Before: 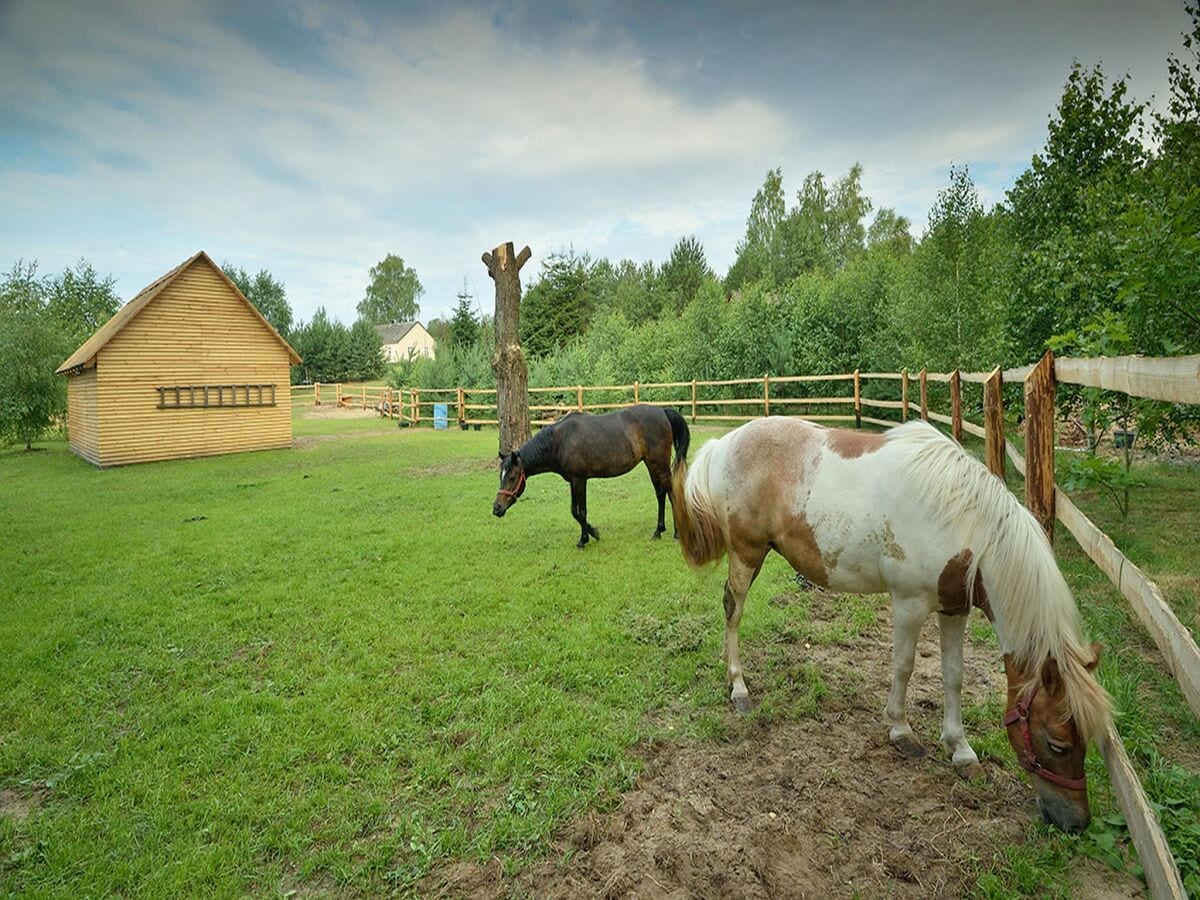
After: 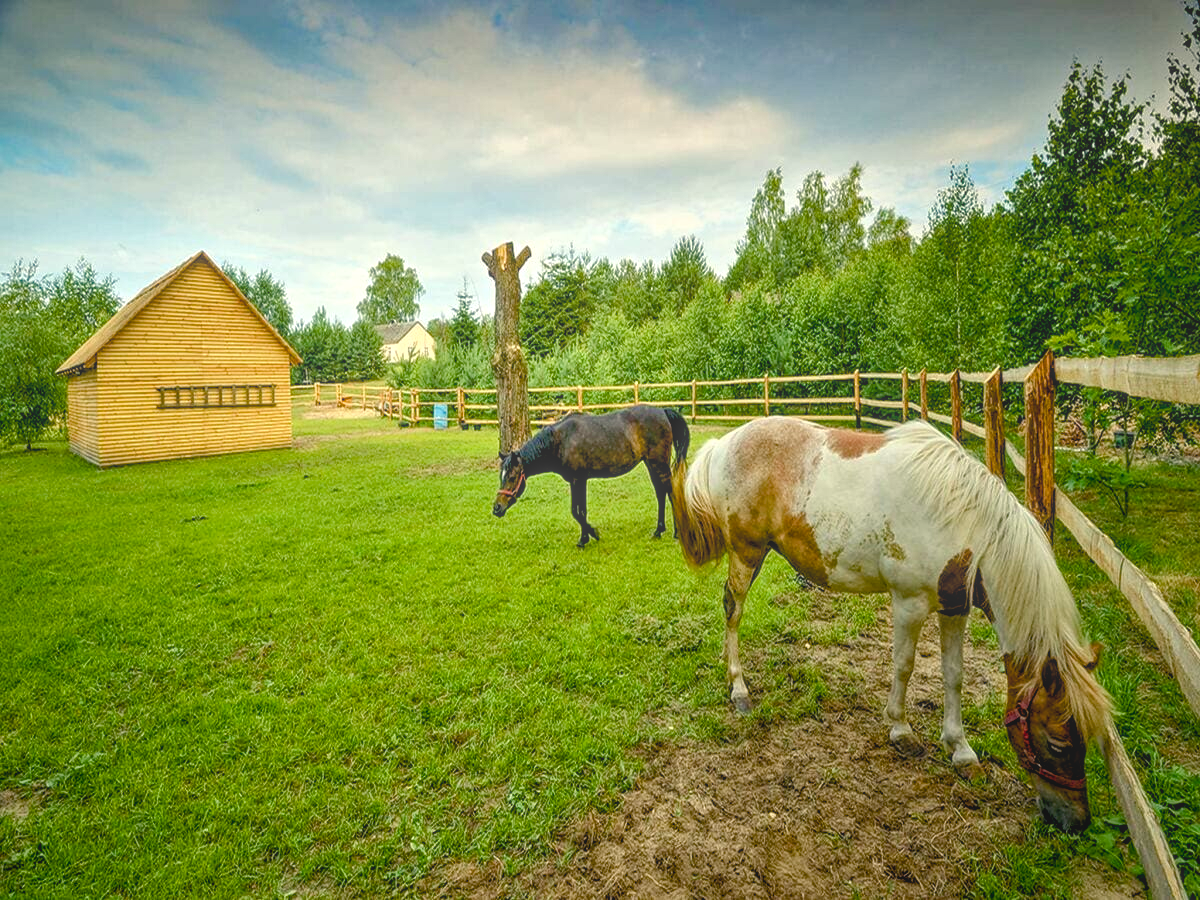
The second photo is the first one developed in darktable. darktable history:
local contrast: highlights 73%, shadows 15%, midtone range 0.197
color balance rgb: shadows lift › chroma 3%, shadows lift › hue 280.8°, power › hue 330°, highlights gain › chroma 3%, highlights gain › hue 75.6°, global offset › luminance -1%, perceptual saturation grading › global saturation 20%, perceptual saturation grading › highlights -25%, perceptual saturation grading › shadows 50%, global vibrance 20%
tone equalizer: -8 EV -0.417 EV, -7 EV -0.389 EV, -6 EV -0.333 EV, -5 EV -0.222 EV, -3 EV 0.222 EV, -2 EV 0.333 EV, -1 EV 0.389 EV, +0 EV 0.417 EV, edges refinement/feathering 500, mask exposure compensation -1.57 EV, preserve details no
white balance: red 1, blue 1
haze removal: compatibility mode true, adaptive false
